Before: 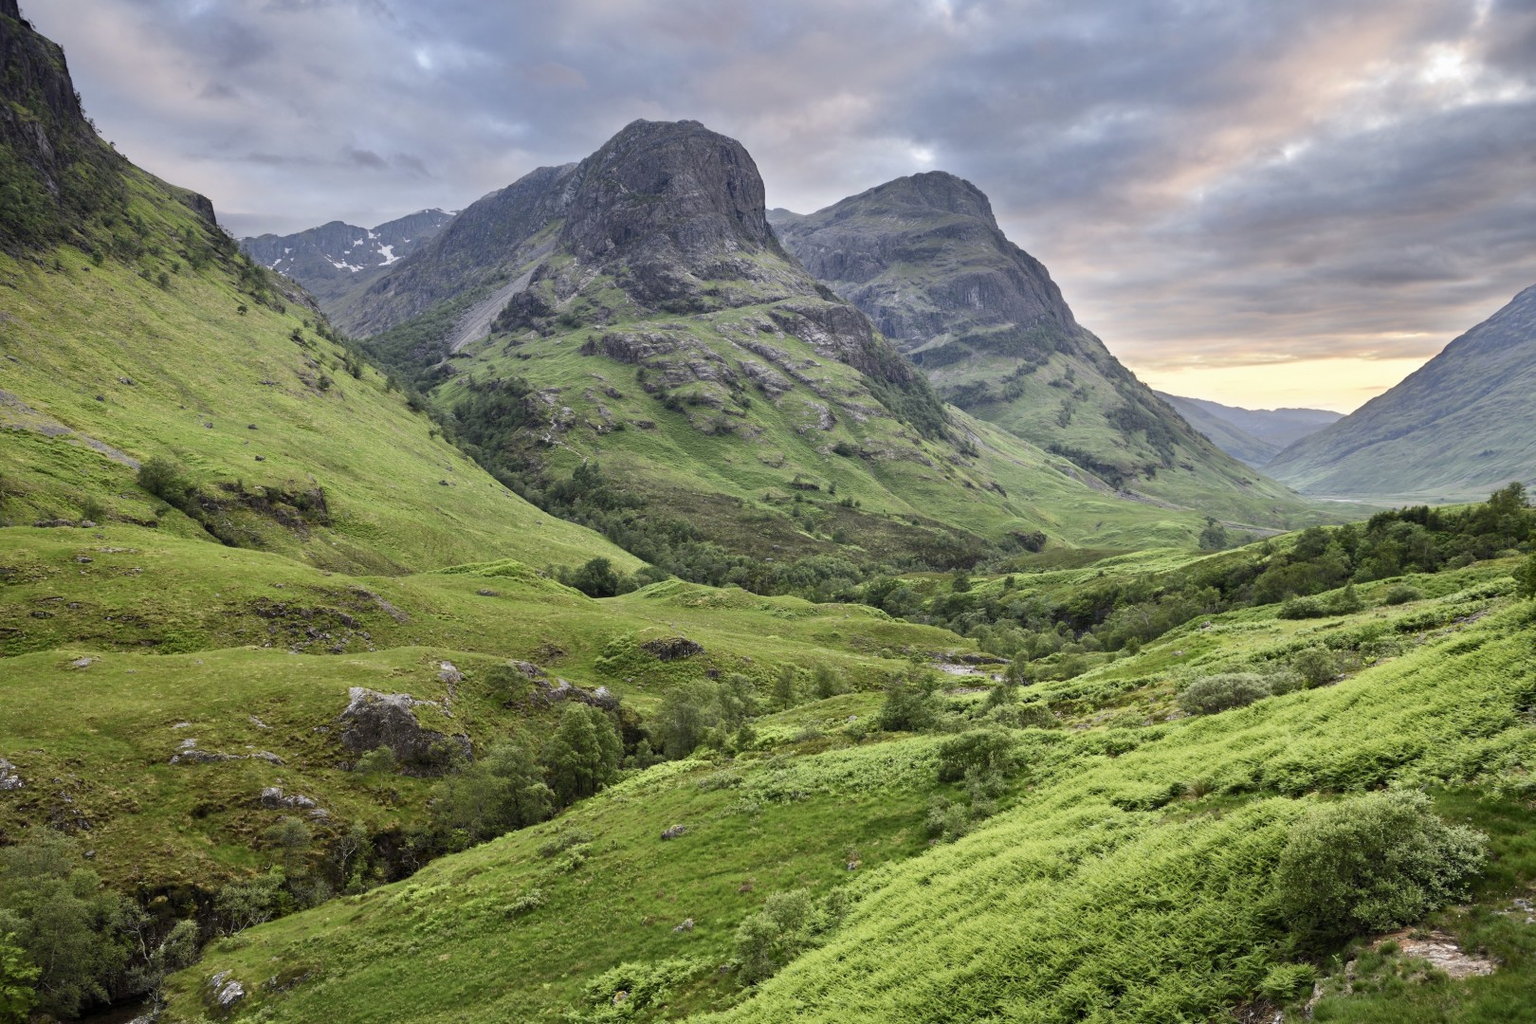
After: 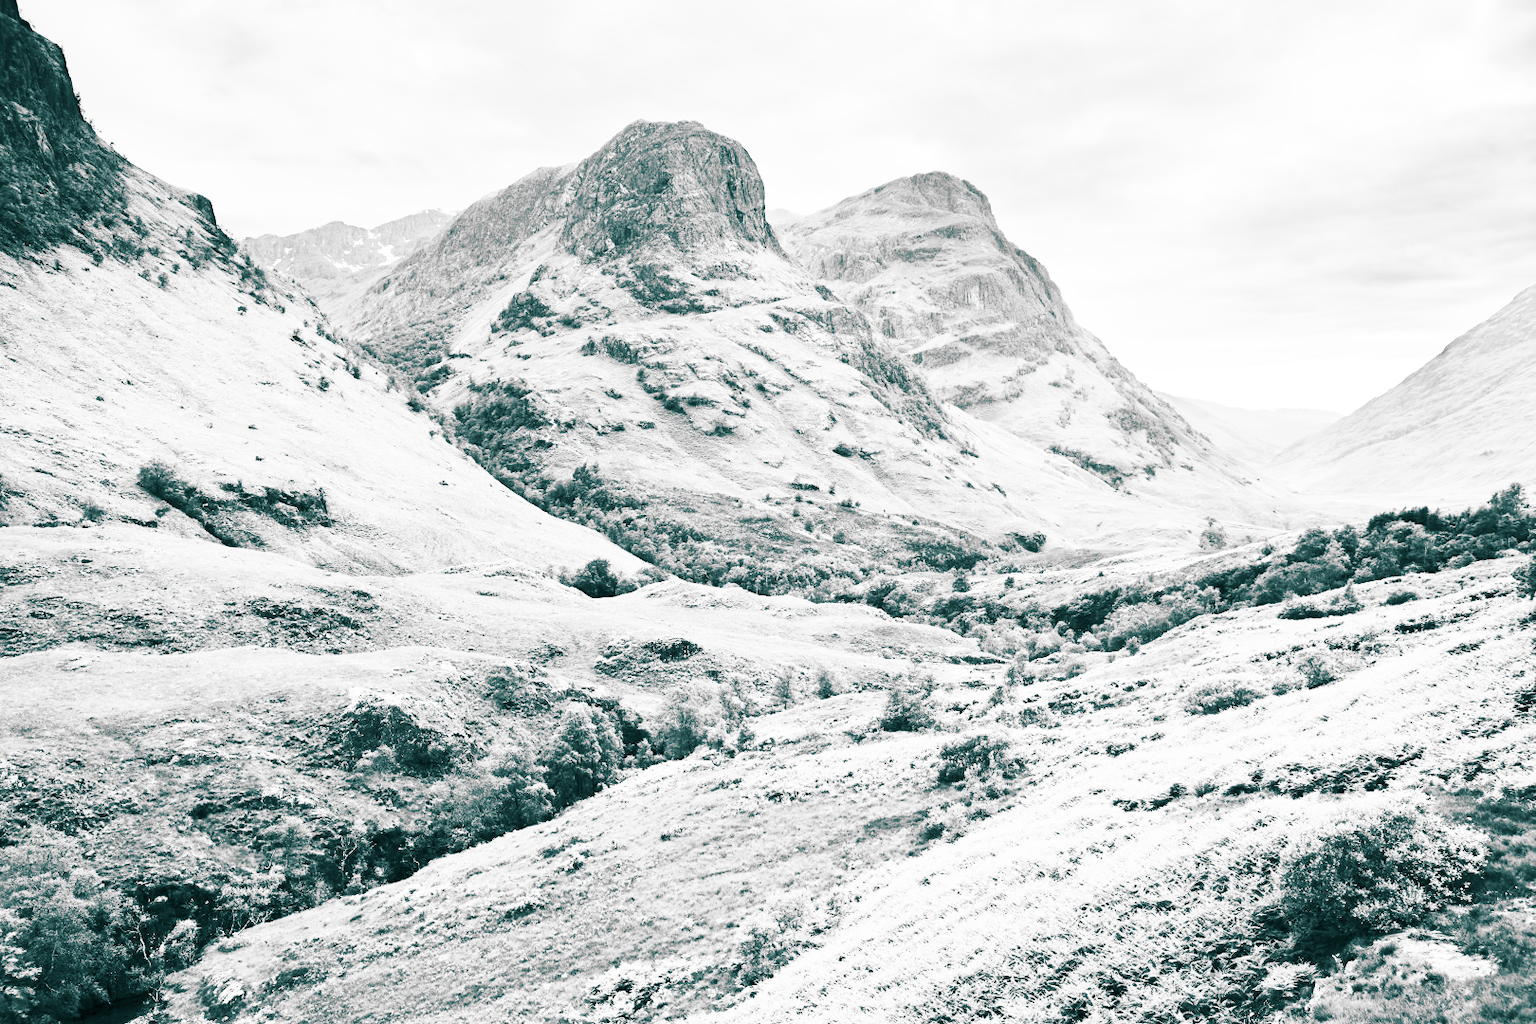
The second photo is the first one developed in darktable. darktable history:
contrast brightness saturation: contrast 0.53, brightness 0.47, saturation -1
base curve: curves: ch0 [(0, 0) (0.028, 0.03) (0.121, 0.232) (0.46, 0.748) (0.859, 0.968) (1, 1)], preserve colors none
split-toning: shadows › hue 183.6°, shadows › saturation 0.52, highlights › hue 0°, highlights › saturation 0
